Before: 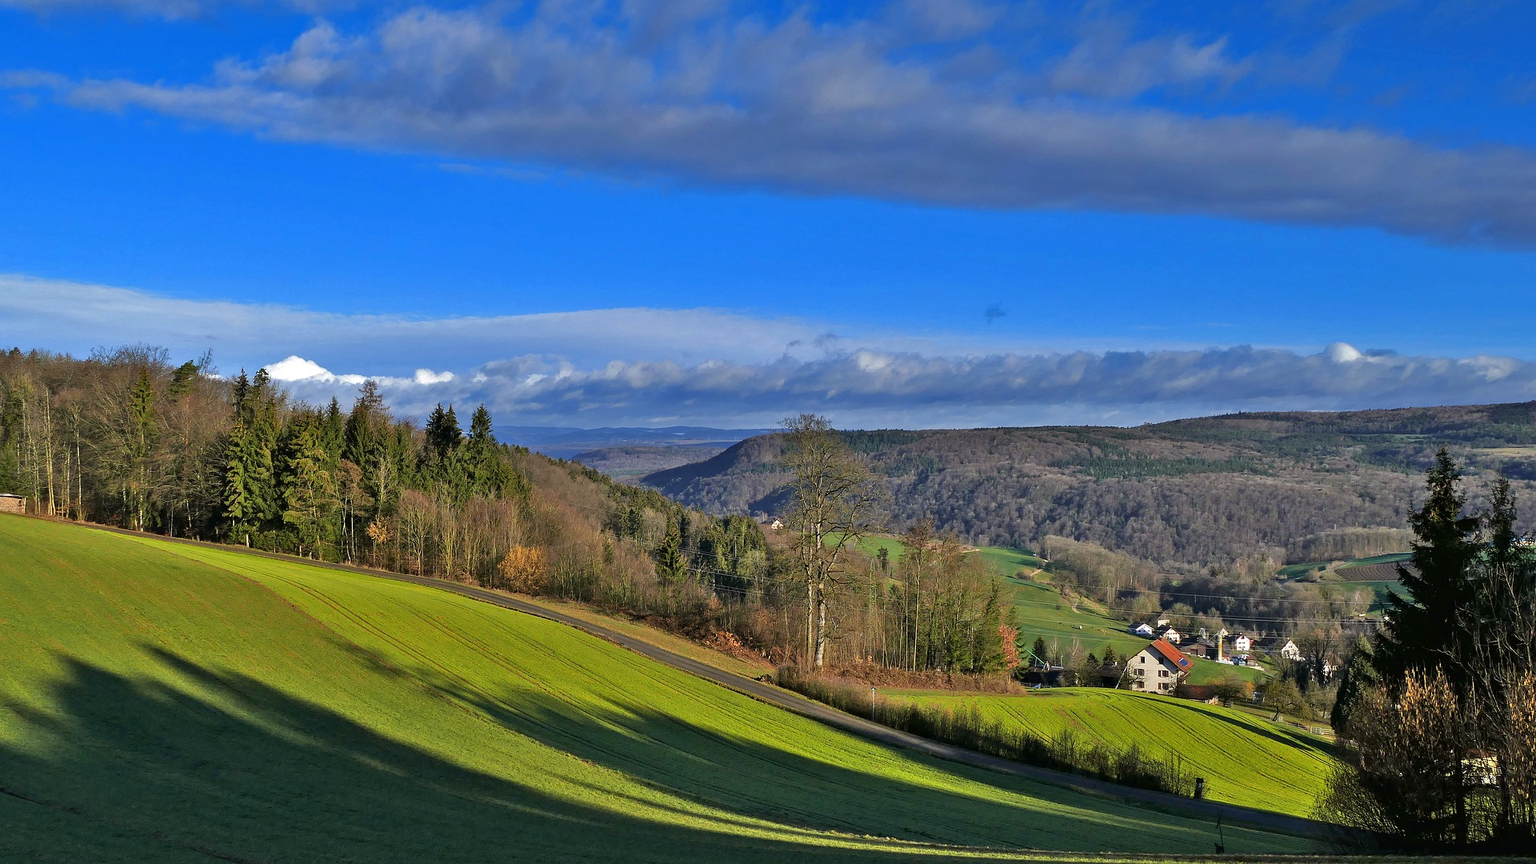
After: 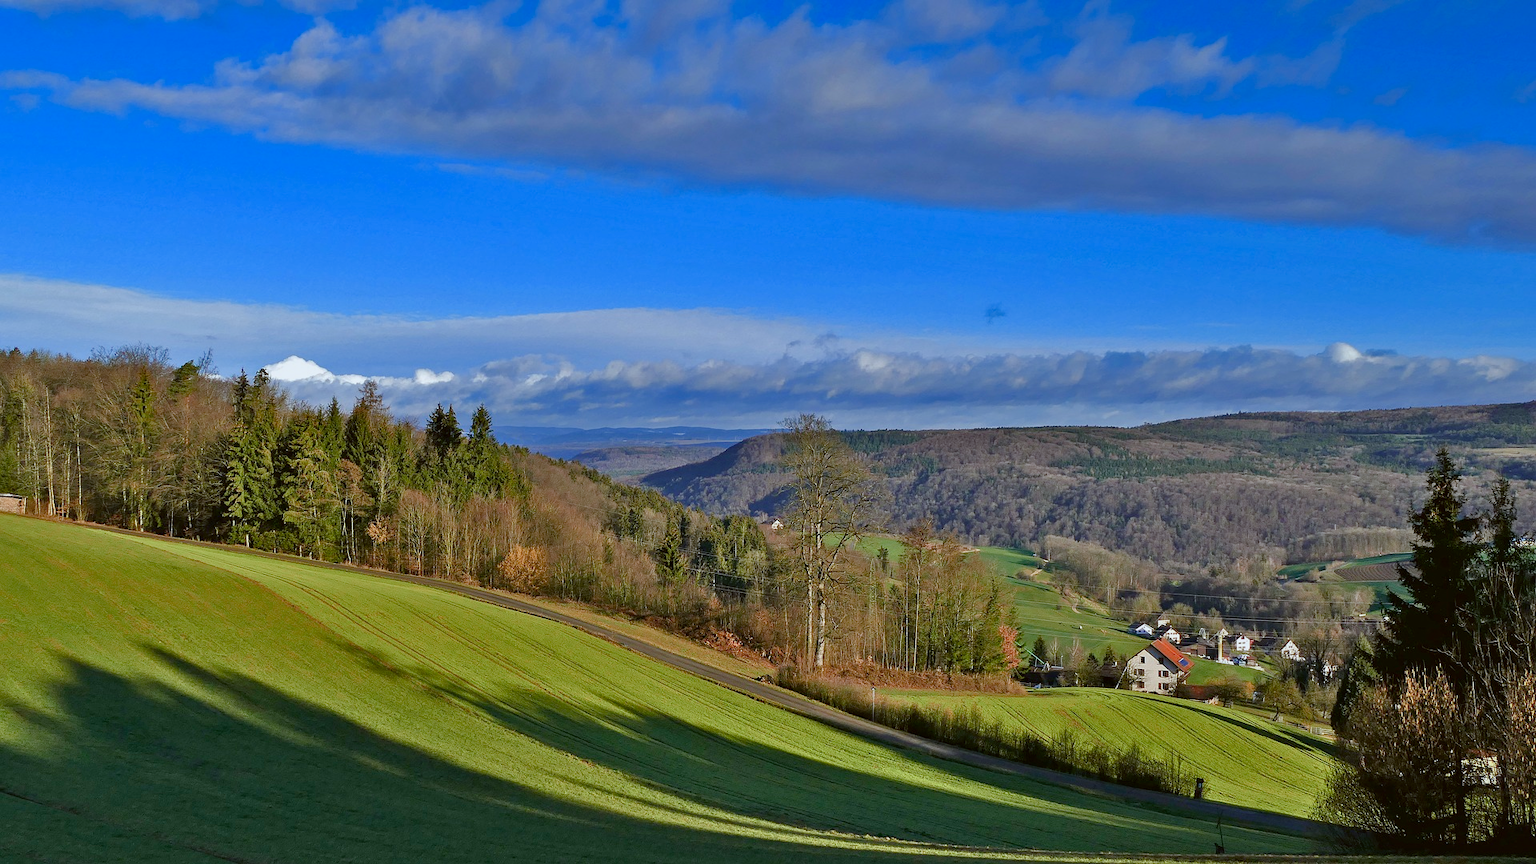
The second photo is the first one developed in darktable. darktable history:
color balance rgb: shadows lift › chroma 1%, shadows lift › hue 113°, highlights gain › chroma 0.2%, highlights gain › hue 333°, perceptual saturation grading › global saturation 20%, perceptual saturation grading › highlights -50%, perceptual saturation grading › shadows 25%, contrast -10%
color correction: highlights a* -3.28, highlights b* -6.24, shadows a* 3.1, shadows b* 5.19
